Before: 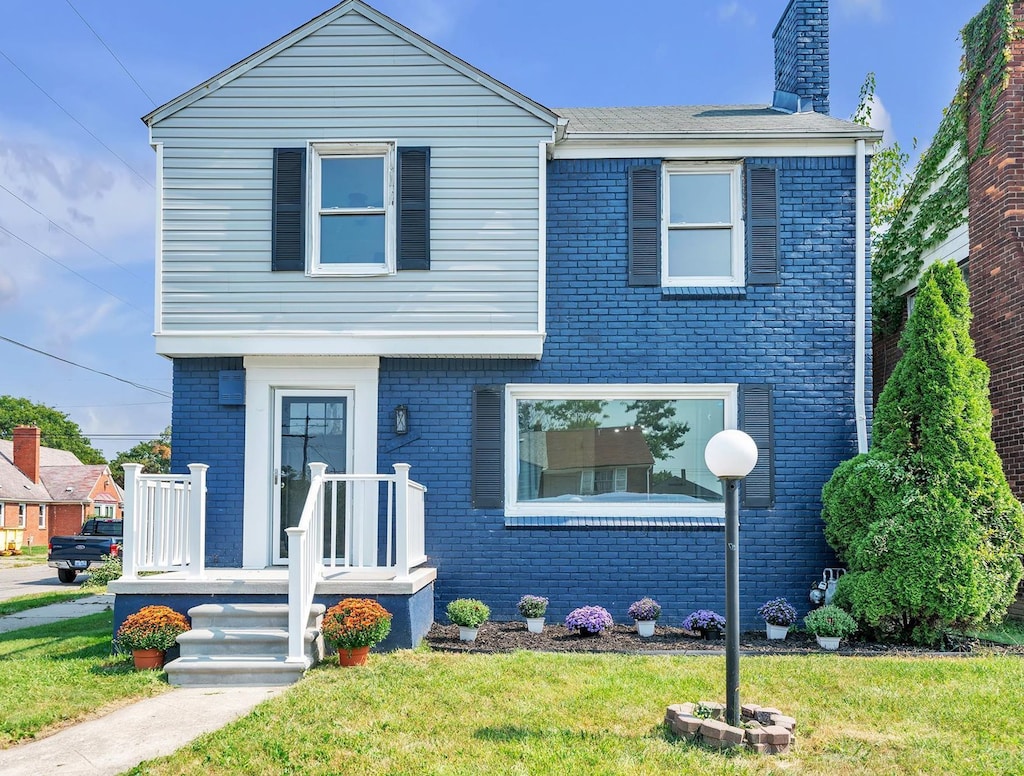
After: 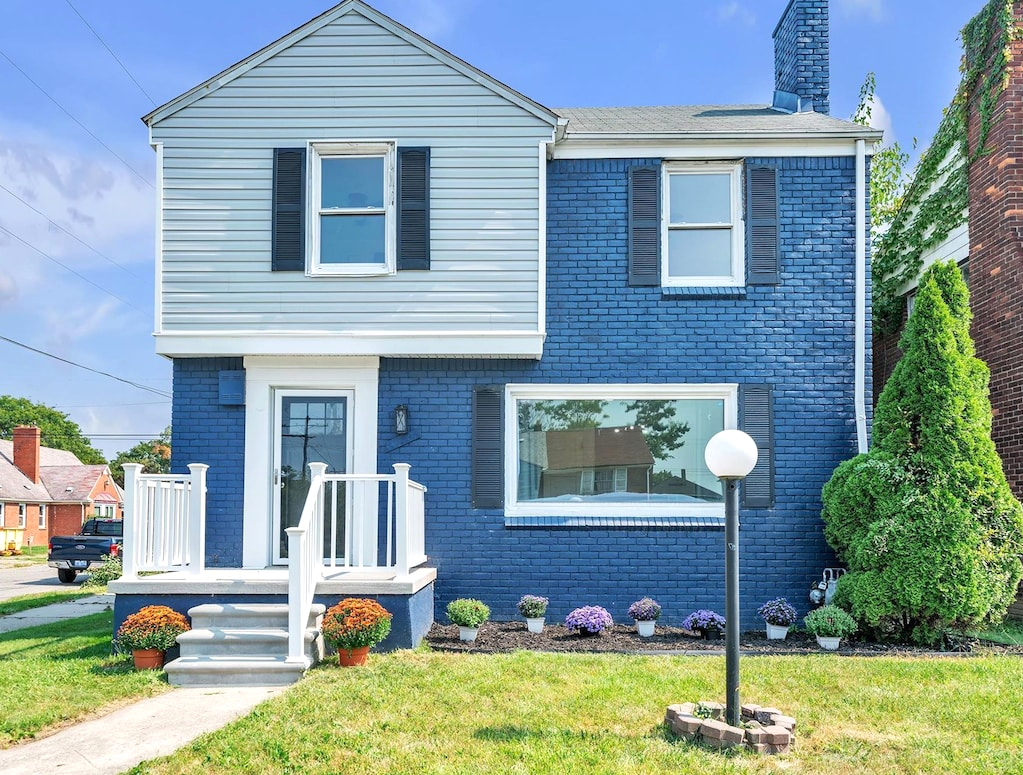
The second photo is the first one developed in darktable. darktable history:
exposure: exposure 0.171 EV, compensate exposure bias true, compensate highlight preservation false
